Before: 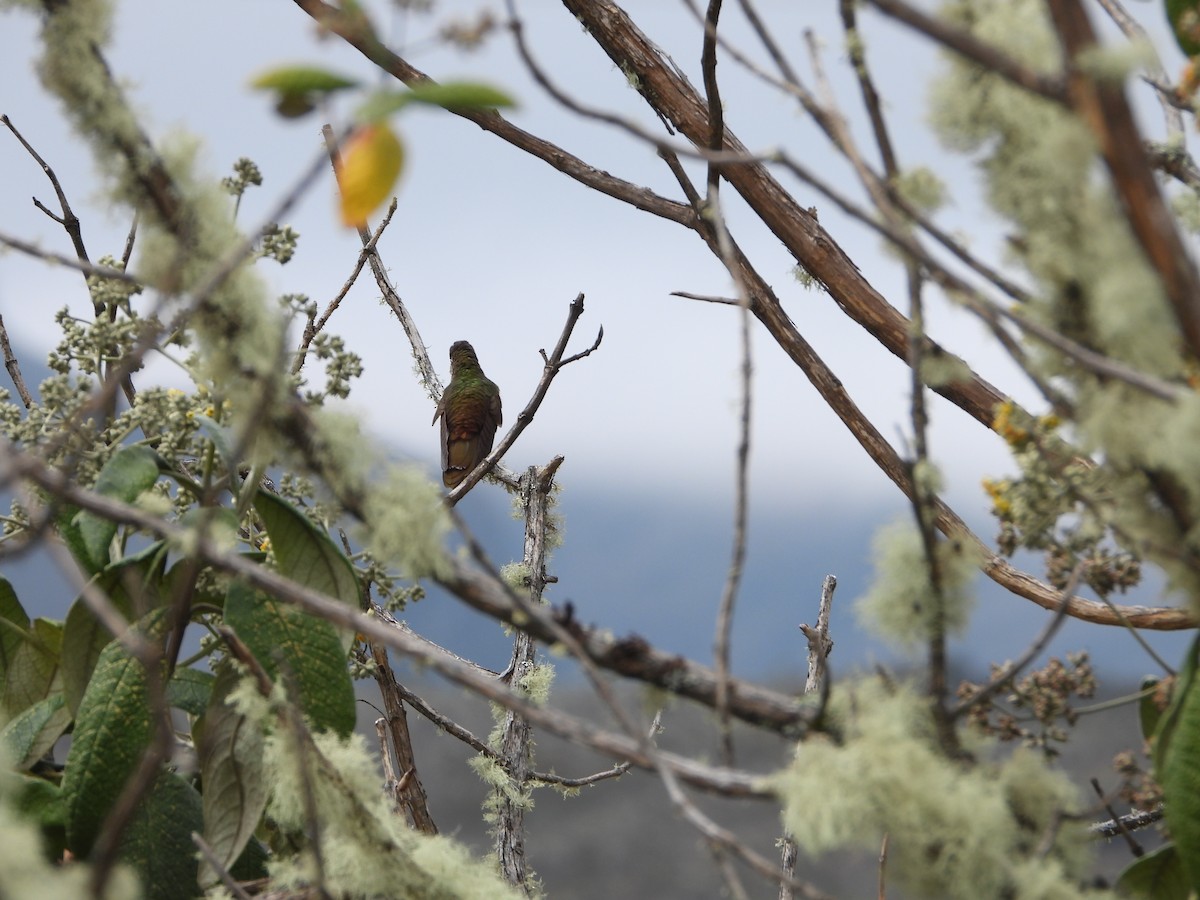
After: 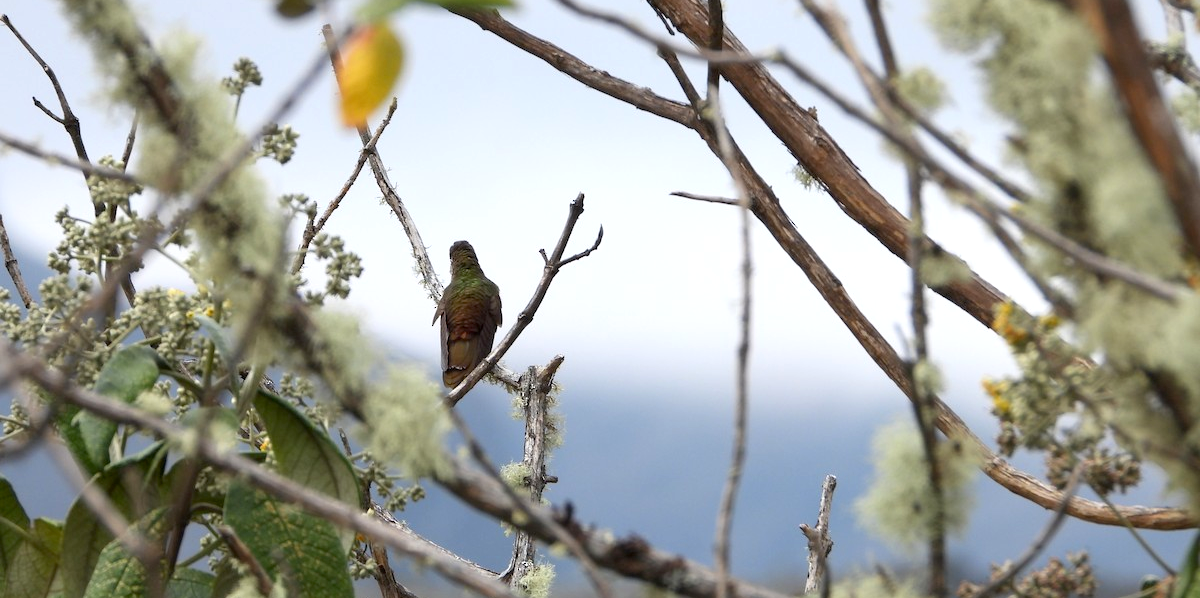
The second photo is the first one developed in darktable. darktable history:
exposure: black level correction 0.005, exposure 0.415 EV, compensate exposure bias true, compensate highlight preservation false
crop: top 11.13%, bottom 22.402%
